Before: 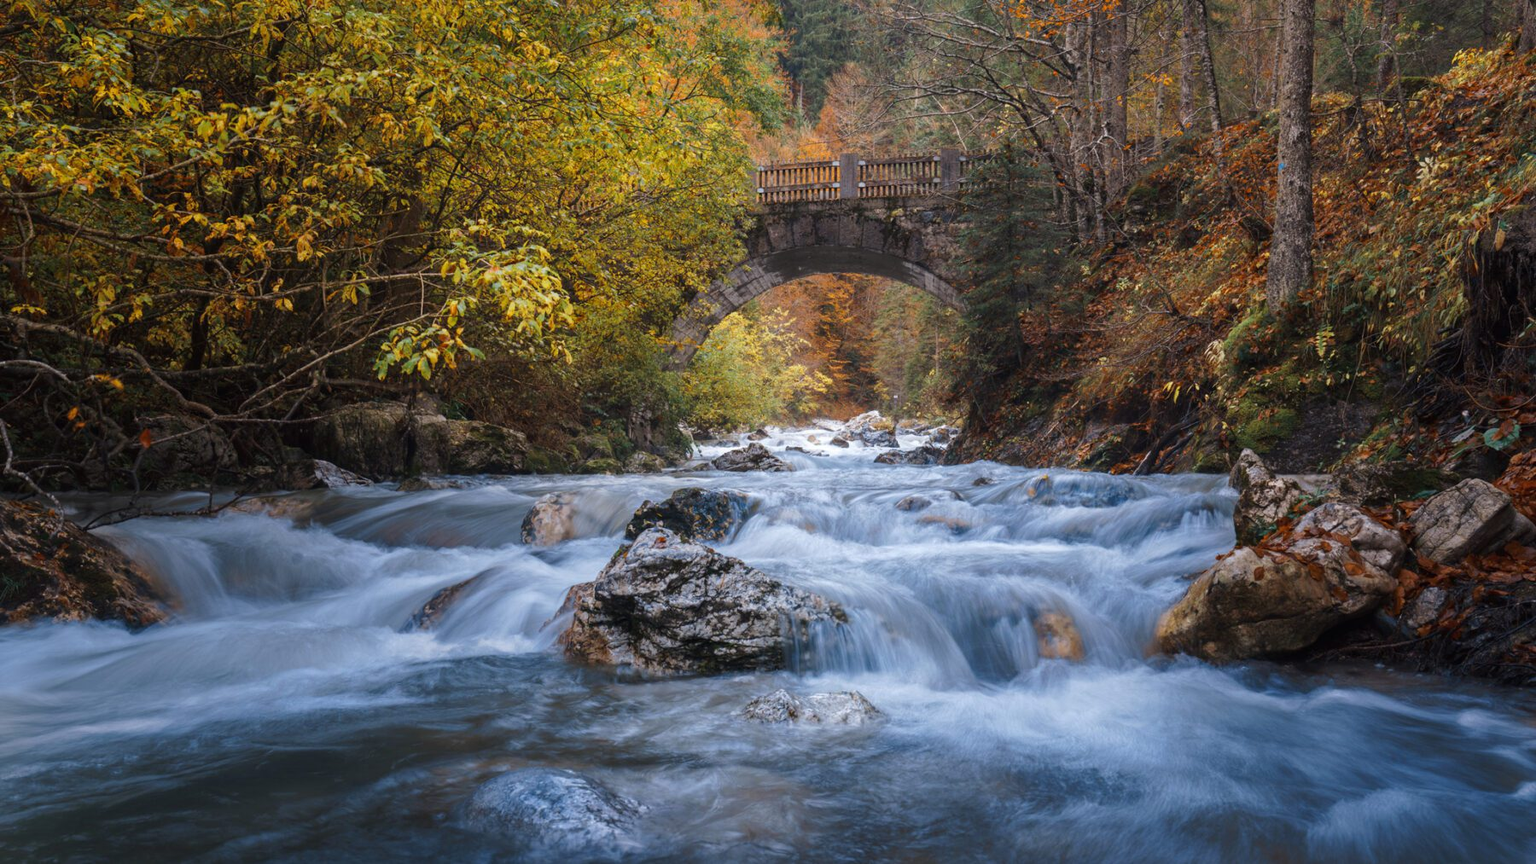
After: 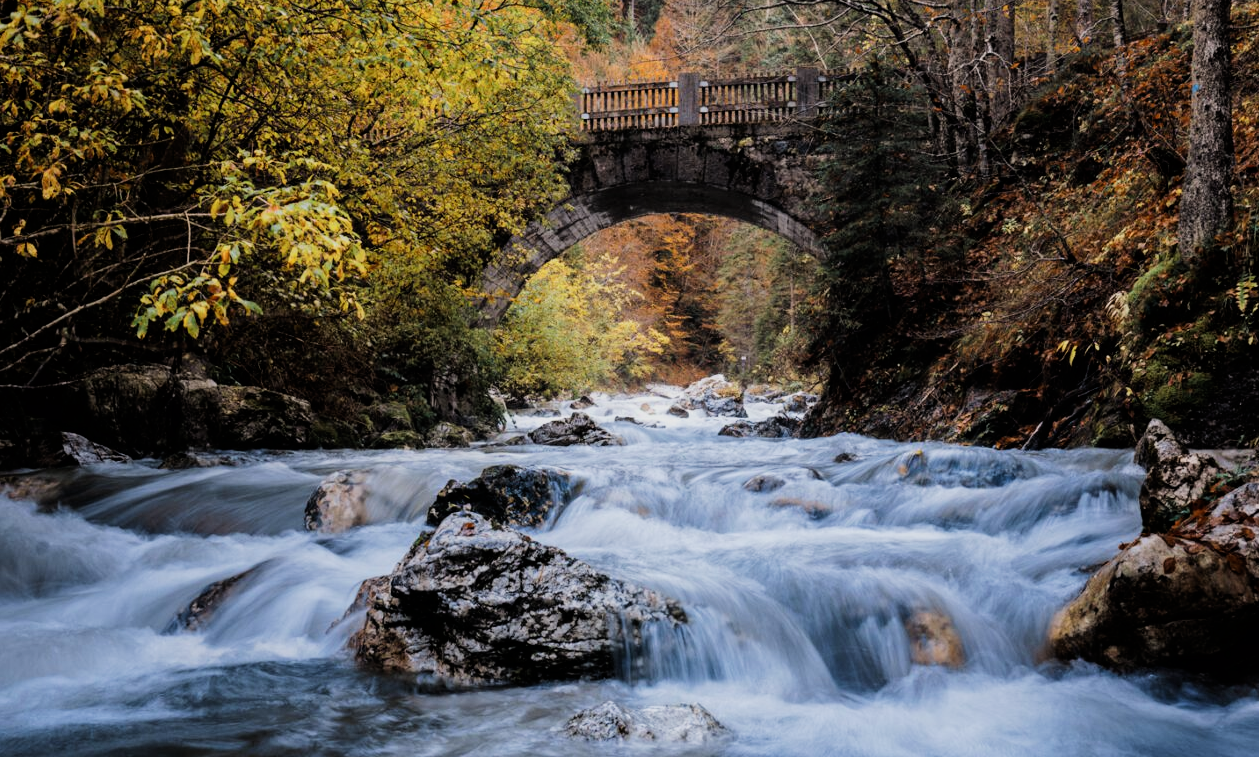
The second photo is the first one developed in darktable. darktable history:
crop and rotate: left 17.046%, top 10.659%, right 12.989%, bottom 14.553%
filmic rgb: black relative exposure -5 EV, hardness 2.88, contrast 1.4, highlights saturation mix -30%
